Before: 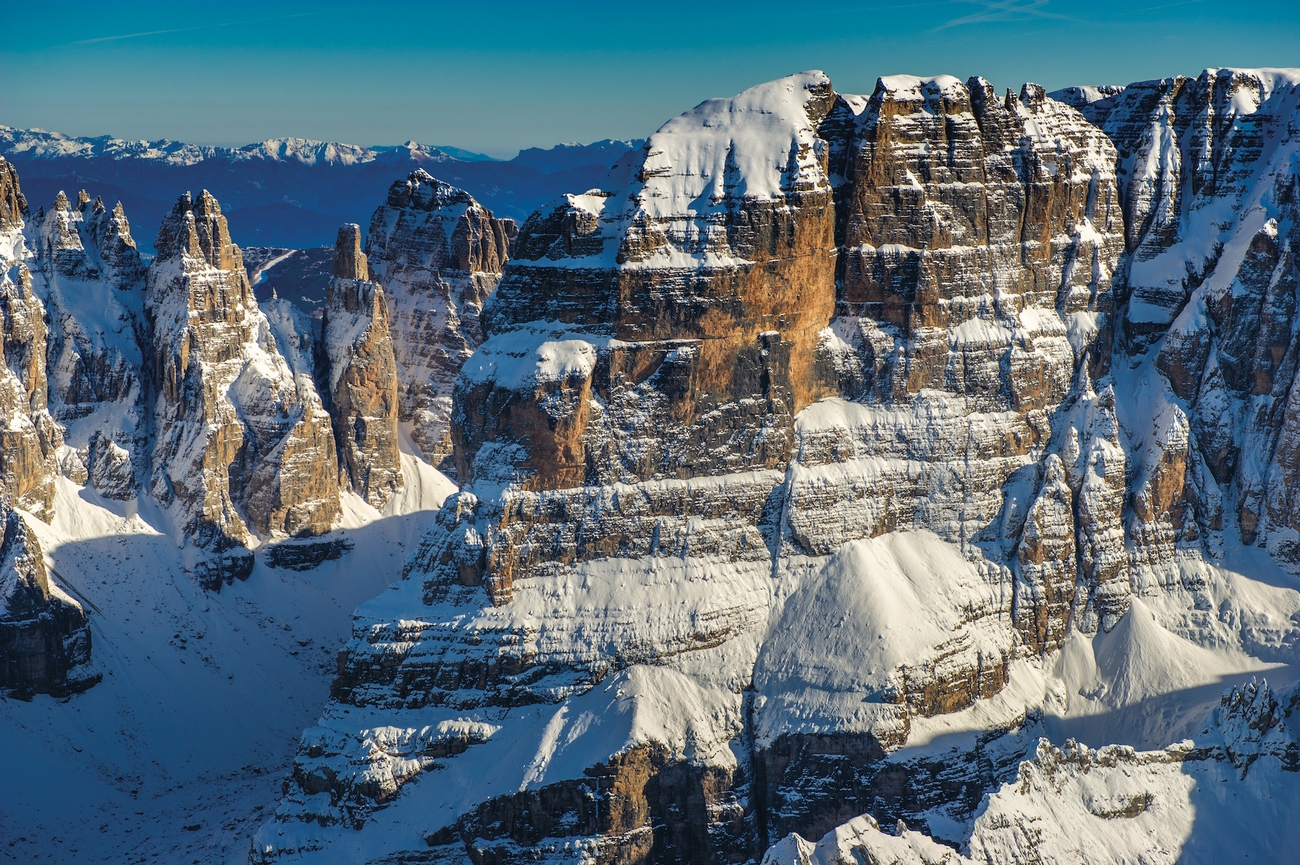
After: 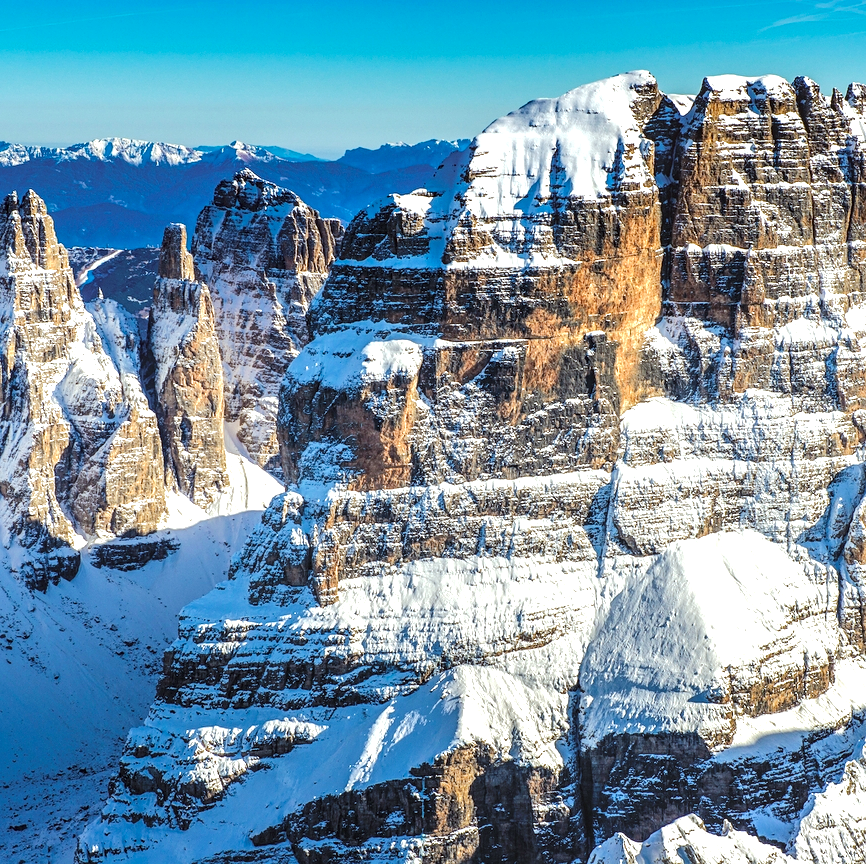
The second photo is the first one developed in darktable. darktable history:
crop and rotate: left 13.409%, right 19.924%
color correction: highlights a* -3.28, highlights b* -6.24, shadows a* 3.1, shadows b* 5.19
base curve: curves: ch0 [(0, 0) (0.235, 0.266) (0.503, 0.496) (0.786, 0.72) (1, 1)]
exposure: black level correction 0.001, exposure 0.955 EV, compensate exposure bias true, compensate highlight preservation false
sharpen: amount 0.2
local contrast: detail 130%
tone curve: curves: ch0 [(0, 0) (0.003, 0.013) (0.011, 0.016) (0.025, 0.023) (0.044, 0.036) (0.069, 0.051) (0.1, 0.076) (0.136, 0.107) (0.177, 0.145) (0.224, 0.186) (0.277, 0.246) (0.335, 0.311) (0.399, 0.378) (0.468, 0.462) (0.543, 0.548) (0.623, 0.636) (0.709, 0.728) (0.801, 0.816) (0.898, 0.9) (1, 1)], preserve colors none
